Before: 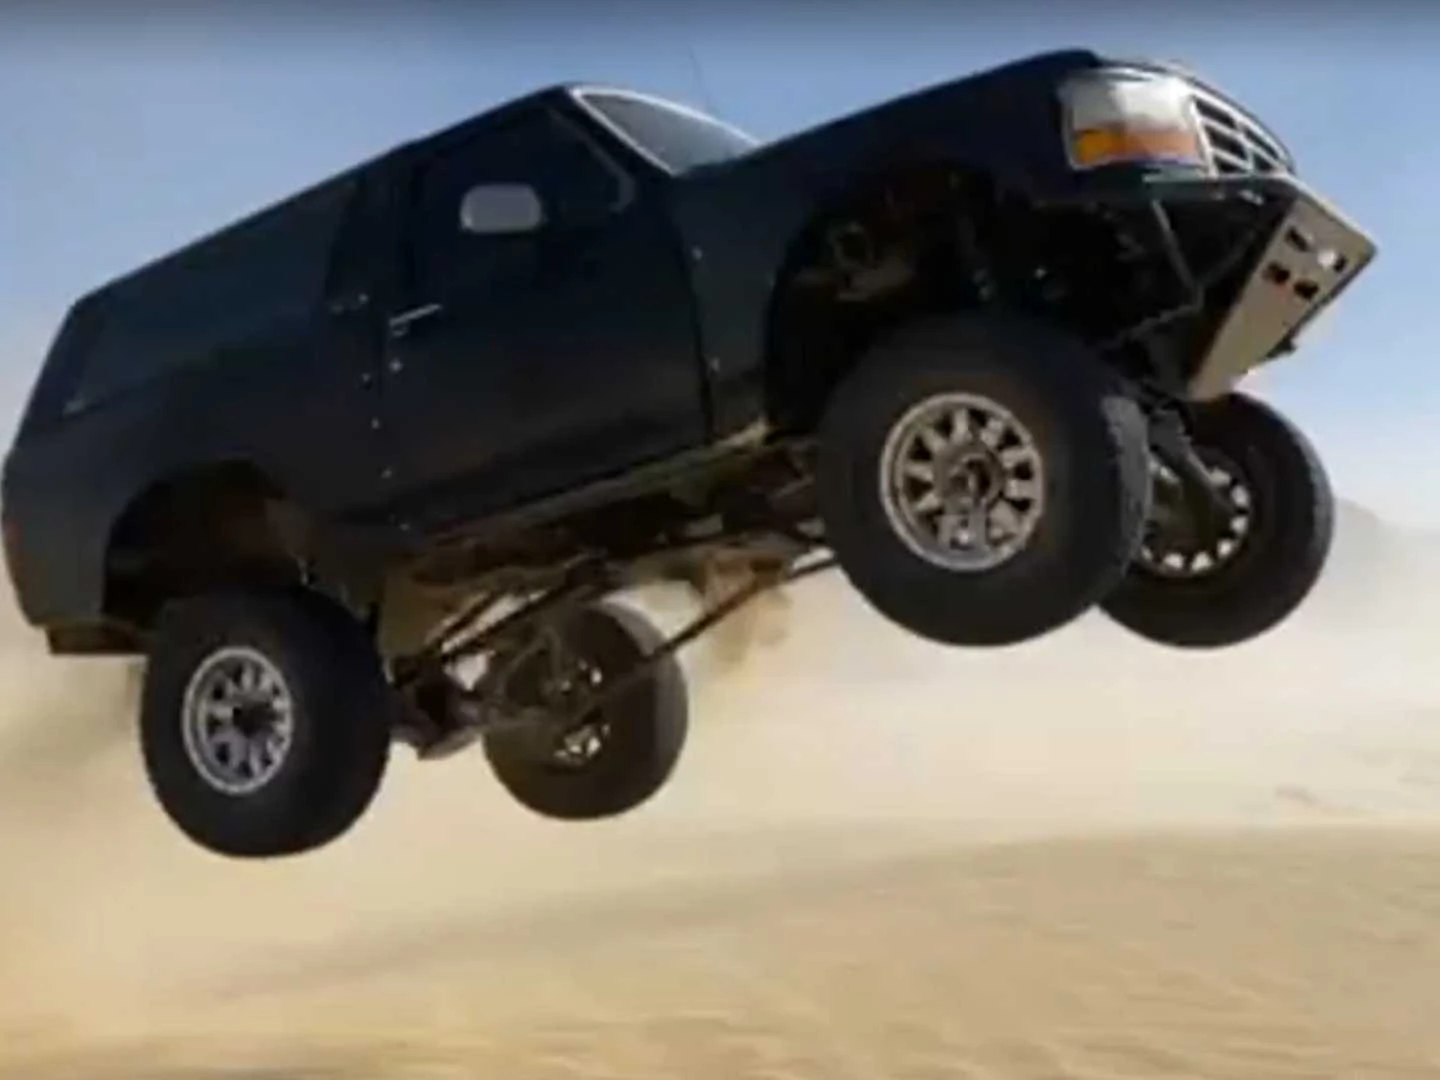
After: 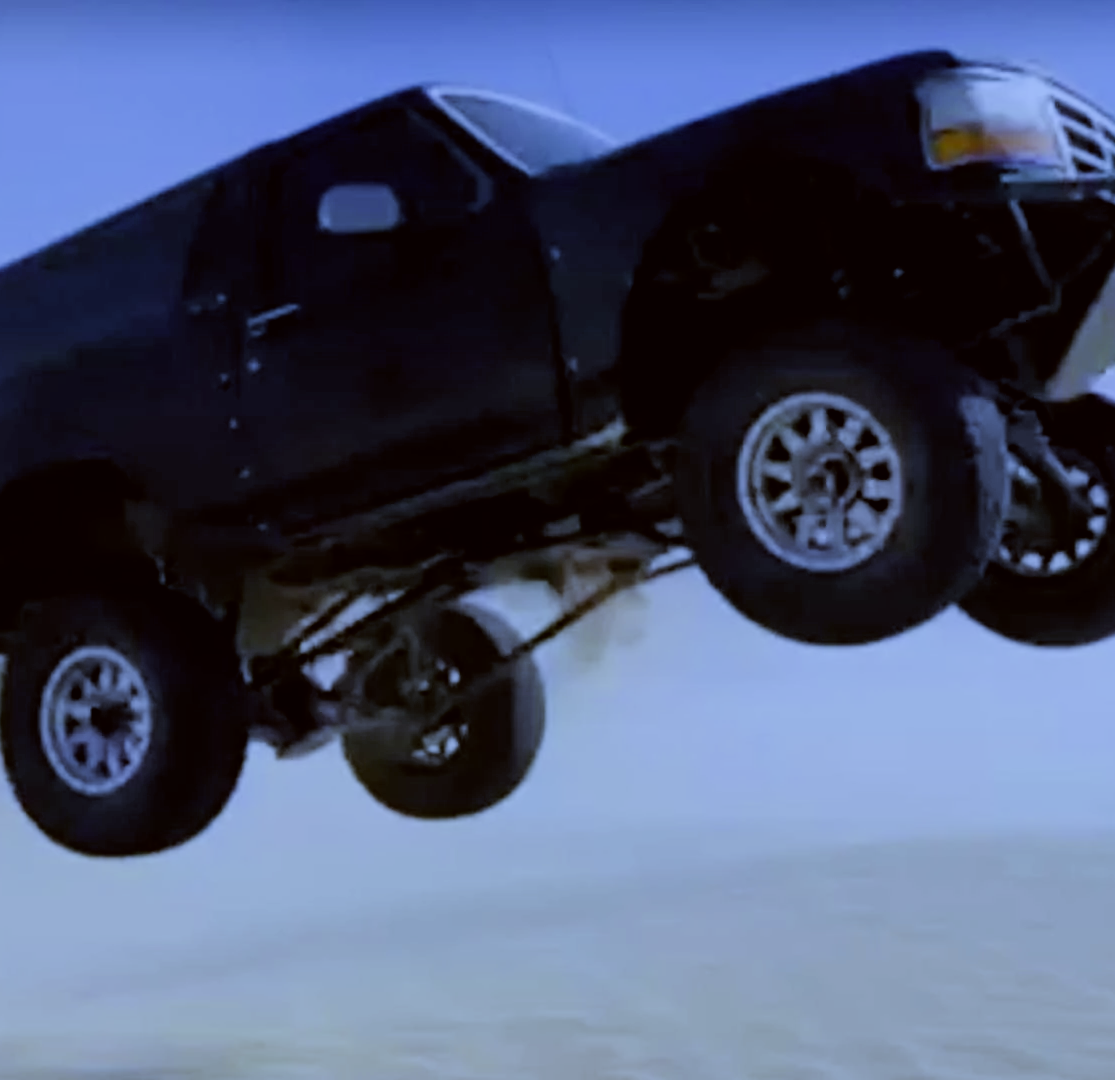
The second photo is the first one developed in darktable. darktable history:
crop: left 9.88%, right 12.664%
filmic rgb: black relative exposure -7.32 EV, white relative exposure 5.09 EV, hardness 3.2
white balance: red 0.766, blue 1.537
color correction: highlights a* -2.73, highlights b* -2.09, shadows a* 2.41, shadows b* 2.73
